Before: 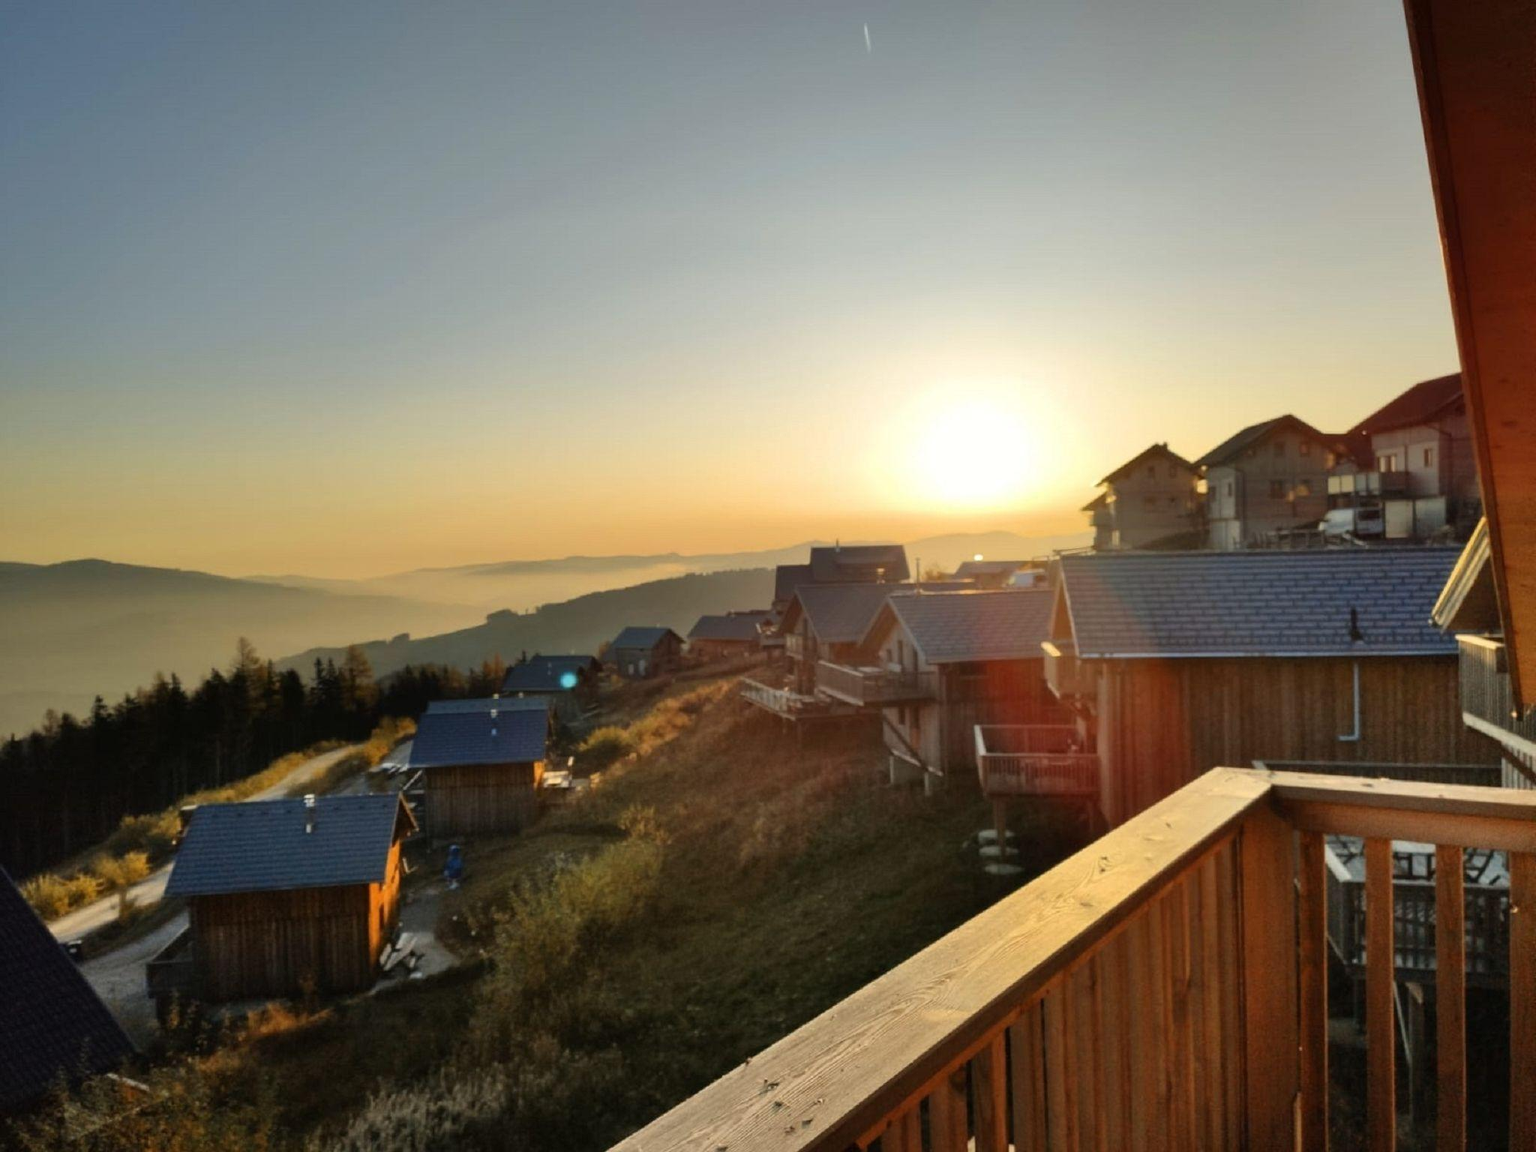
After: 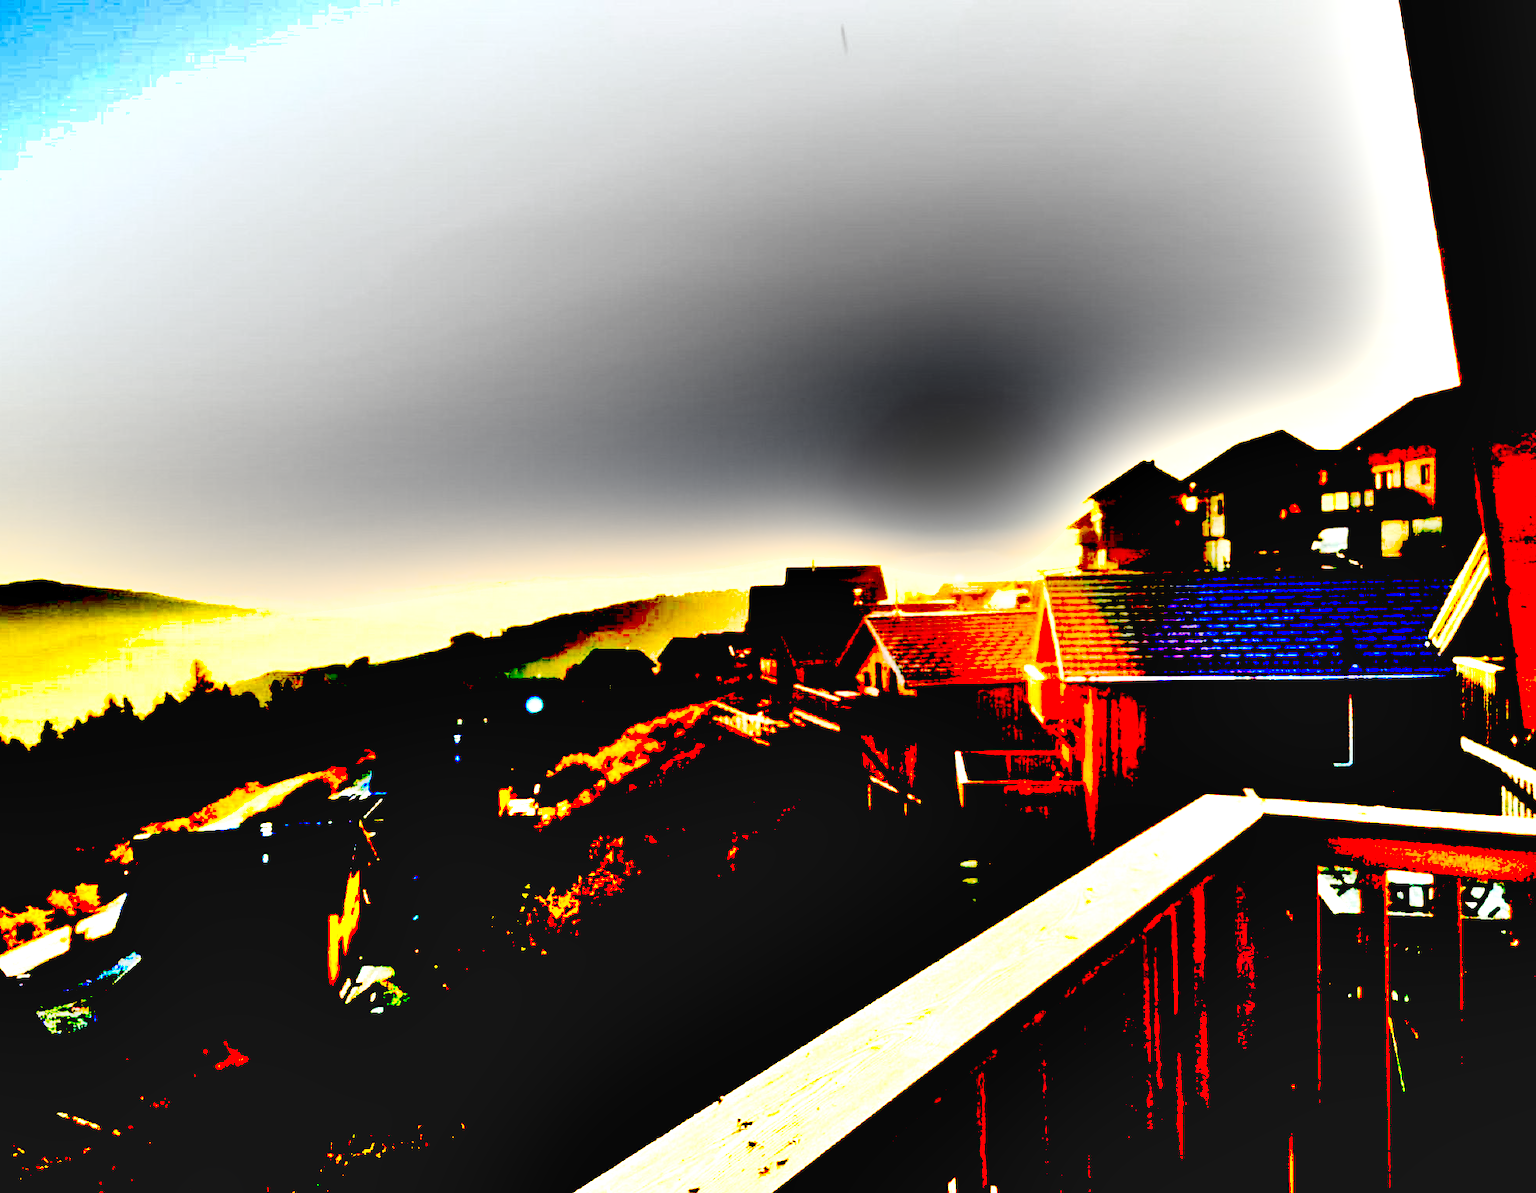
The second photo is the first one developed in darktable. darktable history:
tone equalizer: -8 EV -0.002 EV, -7 EV 0.005 EV, -6 EV -0.022 EV, -5 EV 0.015 EV, -4 EV -0.017 EV, -3 EV 0.004 EV, -2 EV -0.067 EV, -1 EV -0.289 EV, +0 EV -0.586 EV, mask exposure compensation -0.507 EV
tone curve: curves: ch0 [(0, 0.017) (0.091, 0.046) (0.298, 0.287) (0.439, 0.482) (0.64, 0.729) (0.785, 0.817) (0.995, 0.917)]; ch1 [(0, 0) (0.384, 0.365) (0.463, 0.447) (0.486, 0.474) (0.503, 0.497) (0.526, 0.52) (0.555, 0.564) (0.578, 0.595) (0.638, 0.644) (0.766, 0.773) (1, 1)]; ch2 [(0, 0) (0.374, 0.344) (0.449, 0.434) (0.501, 0.501) (0.528, 0.519) (0.569, 0.589) (0.61, 0.646) (0.666, 0.688) (1, 1)], preserve colors none
exposure: black level correction 0.1, exposure 3.046 EV, compensate highlight preservation false
crop and rotate: left 3.462%
levels: levels [0, 0.478, 1]
shadows and highlights: shadows 79.39, white point adjustment -9.15, highlights -61.29, soften with gaussian
